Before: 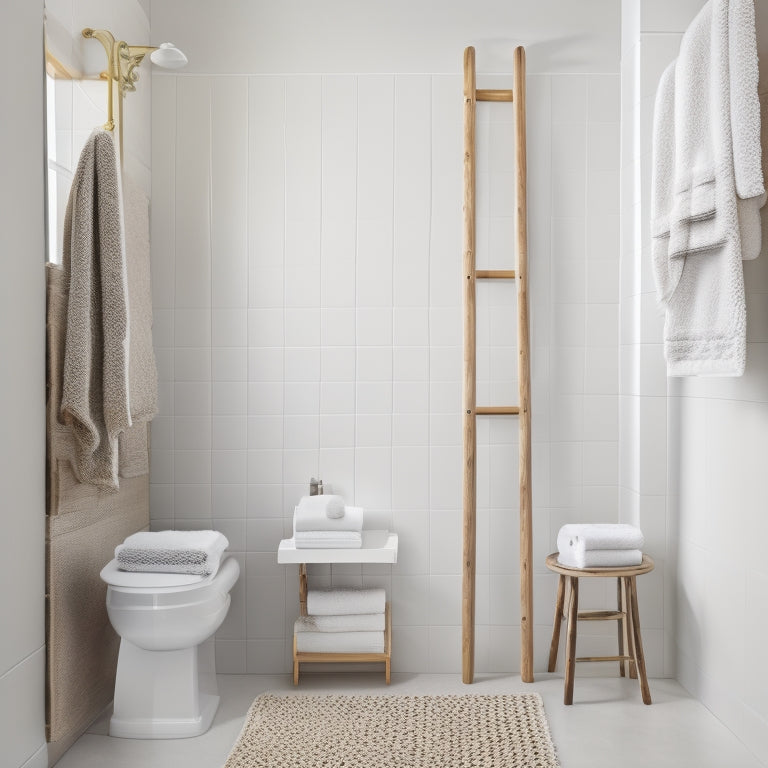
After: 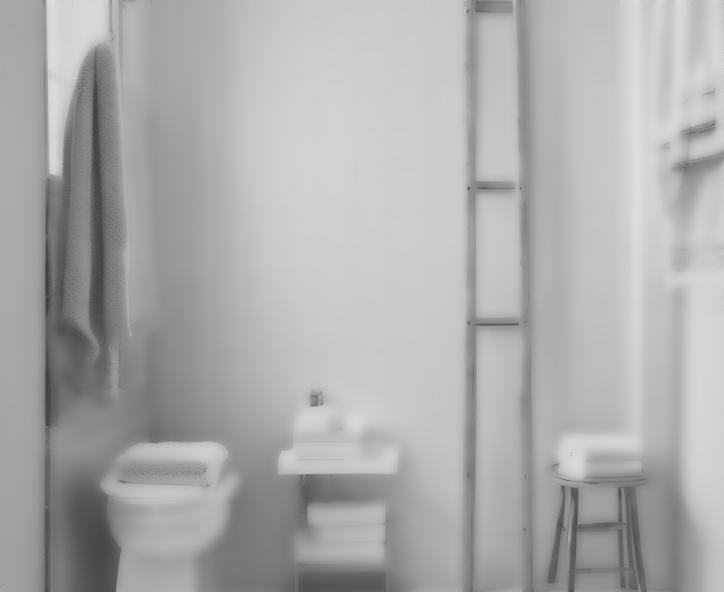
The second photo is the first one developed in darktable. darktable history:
crop and rotate: angle 0.03°, top 11.643%, right 5.651%, bottom 11.189%
tone curve: curves: ch0 [(0, 0.211) (0.15, 0.25) (1, 0.953)], color space Lab, independent channels, preserve colors none
color zones: curves: ch1 [(0.239, 0.552) (0.75, 0.5)]; ch2 [(0.25, 0.462) (0.749, 0.457)], mix 25.94%
monochrome: a 16.06, b 15.48, size 1
shadows and highlights: shadows 37.27, highlights -28.18, soften with gaussian
lowpass: radius 4, soften with bilateral filter, unbound 0
